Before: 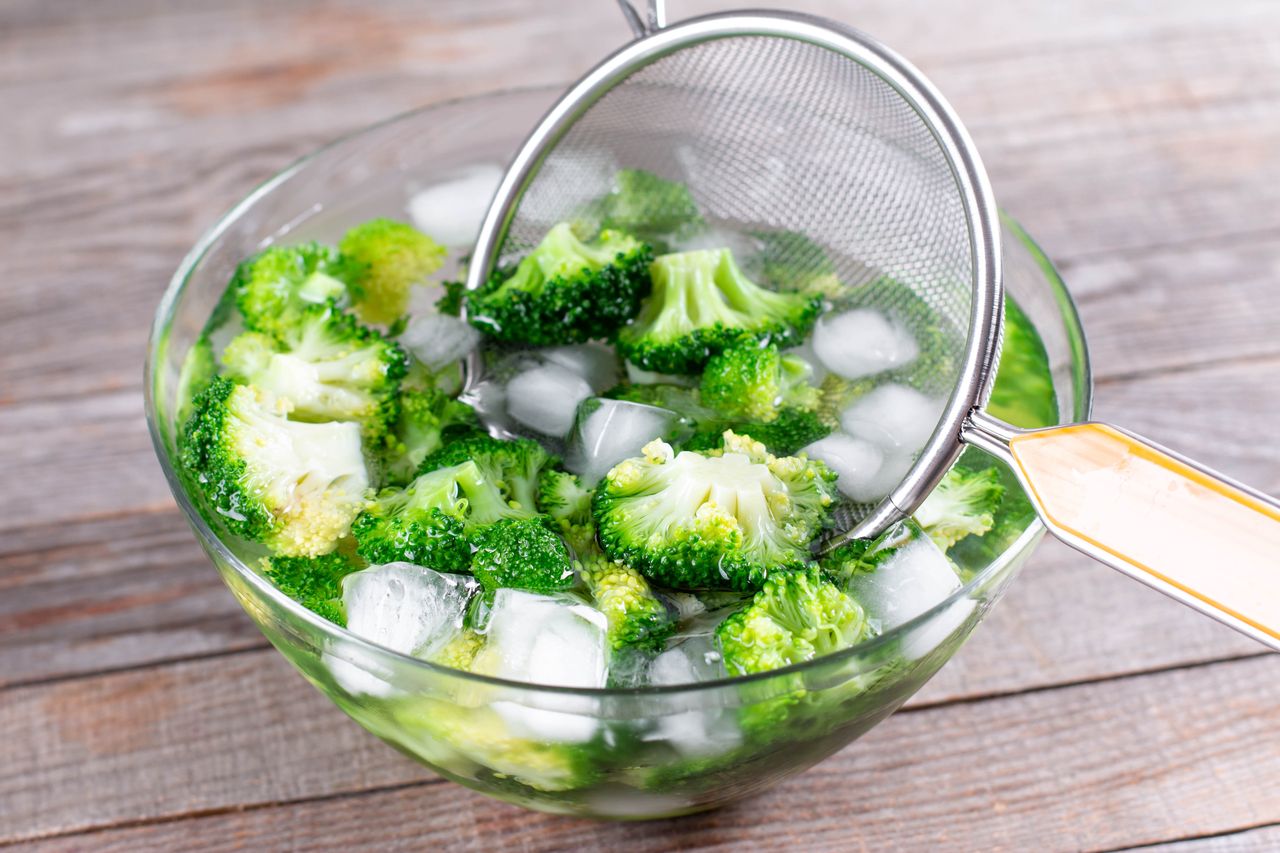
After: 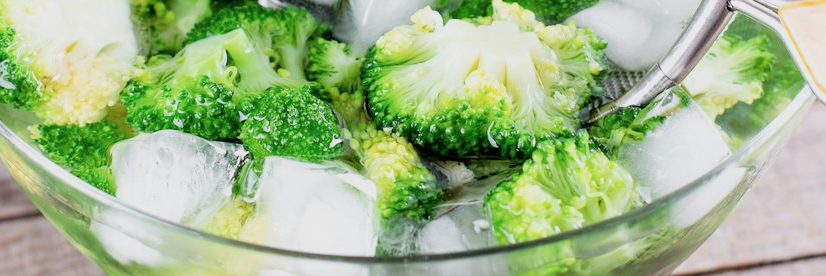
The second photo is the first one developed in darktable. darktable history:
filmic rgb: black relative exposure -7.65 EV, white relative exposure 4.56 EV, threshold 5.95 EV, hardness 3.61, enable highlight reconstruction true
crop: left 18.059%, top 50.73%, right 17.332%, bottom 16.884%
contrast brightness saturation: saturation -0.066
exposure: exposure 0.664 EV, compensate exposure bias true, compensate highlight preservation false
